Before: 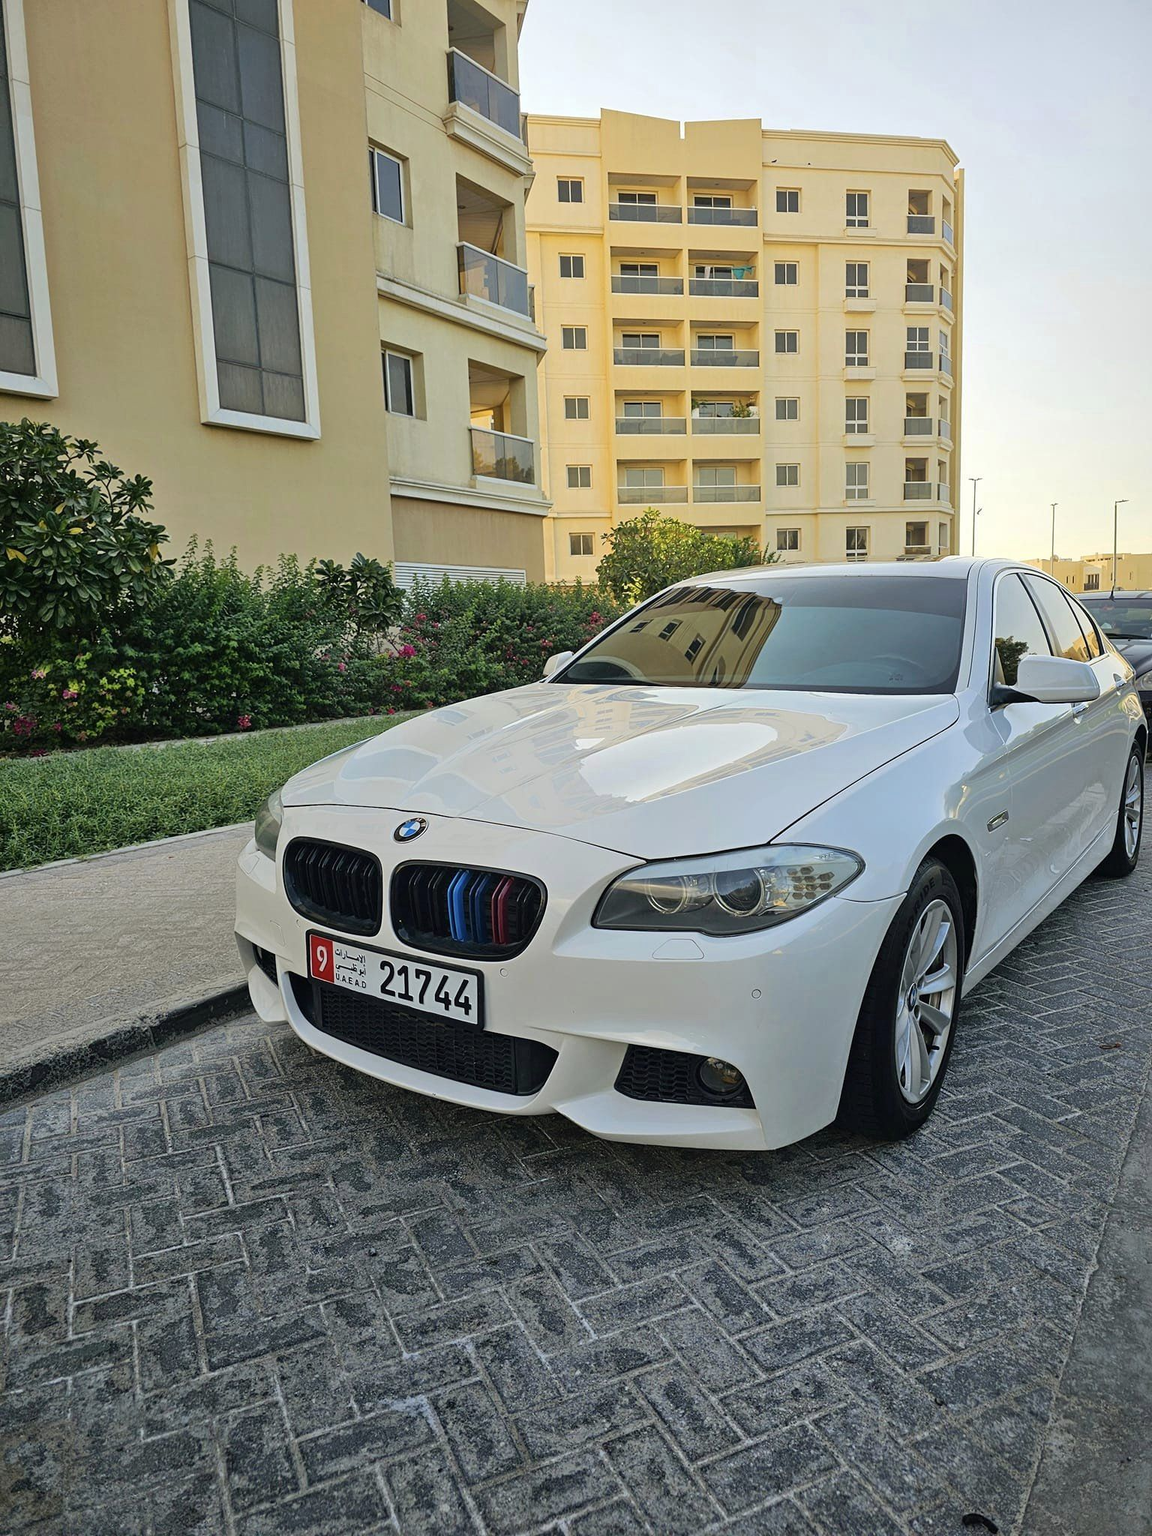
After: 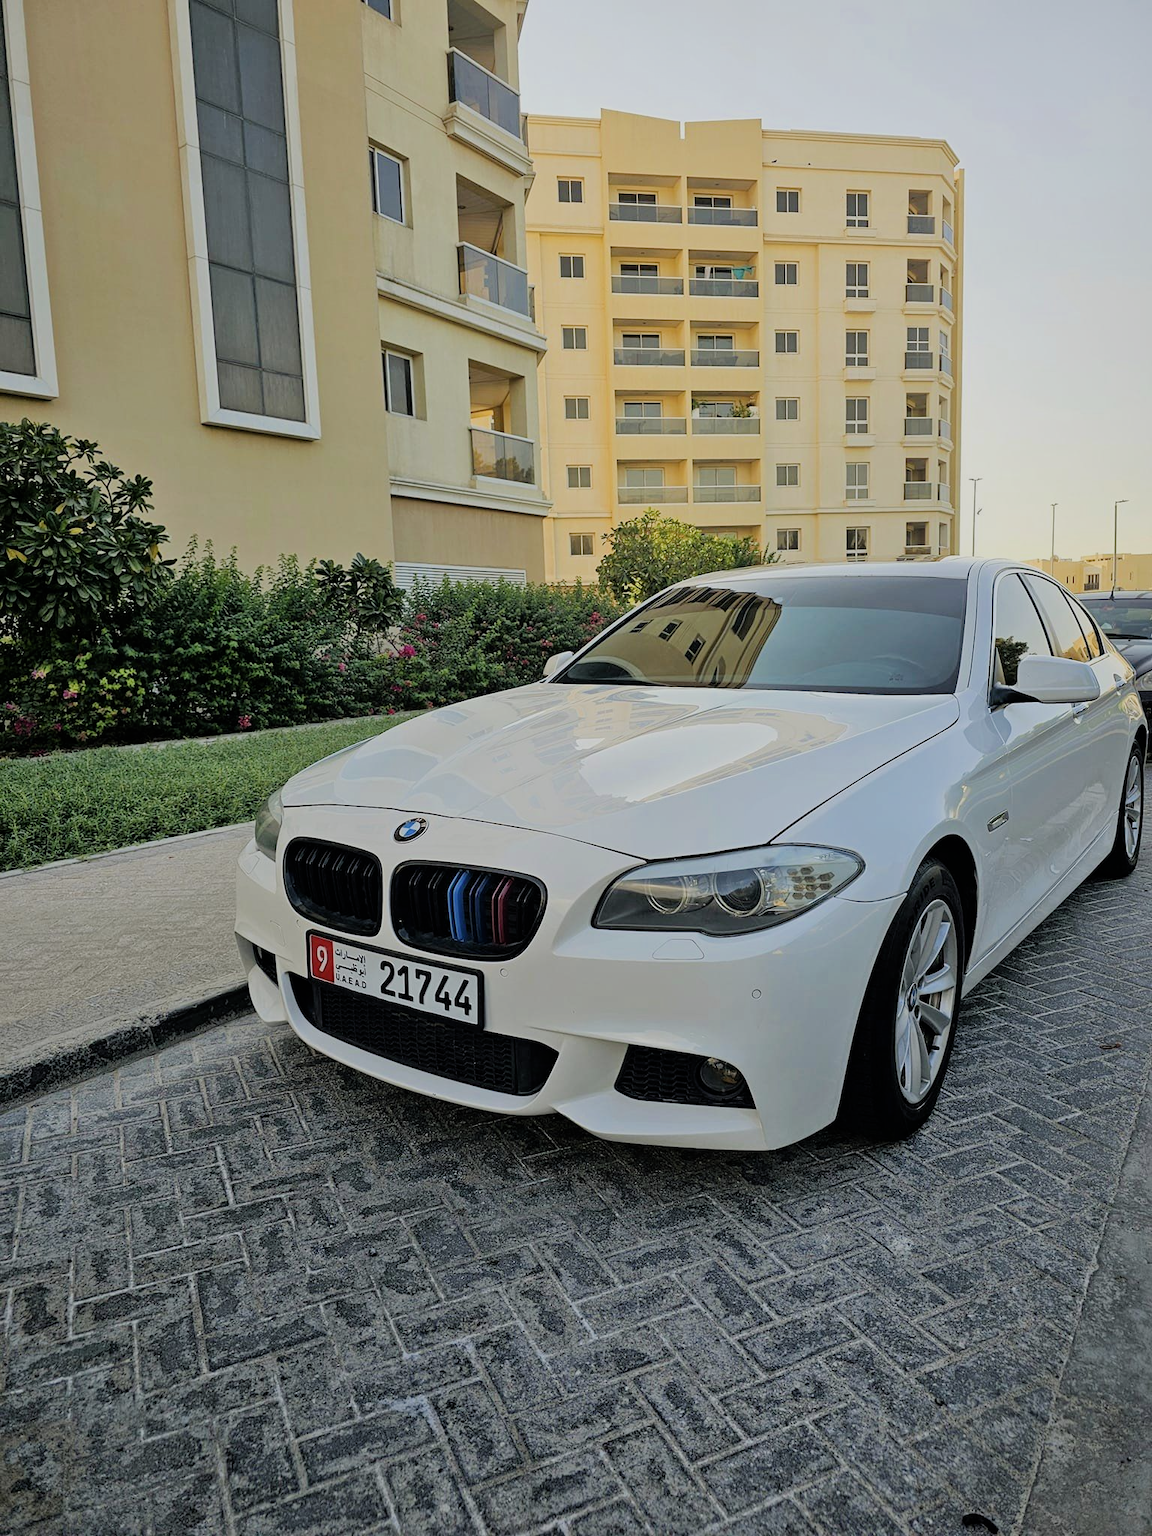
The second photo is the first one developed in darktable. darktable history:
filmic rgb: black relative exposure -7.76 EV, white relative exposure 4.41 EV, threshold 5.95 EV, hardness 3.75, latitude 37.17%, contrast 0.97, highlights saturation mix 9.19%, shadows ↔ highlights balance 4.24%, enable highlight reconstruction true
